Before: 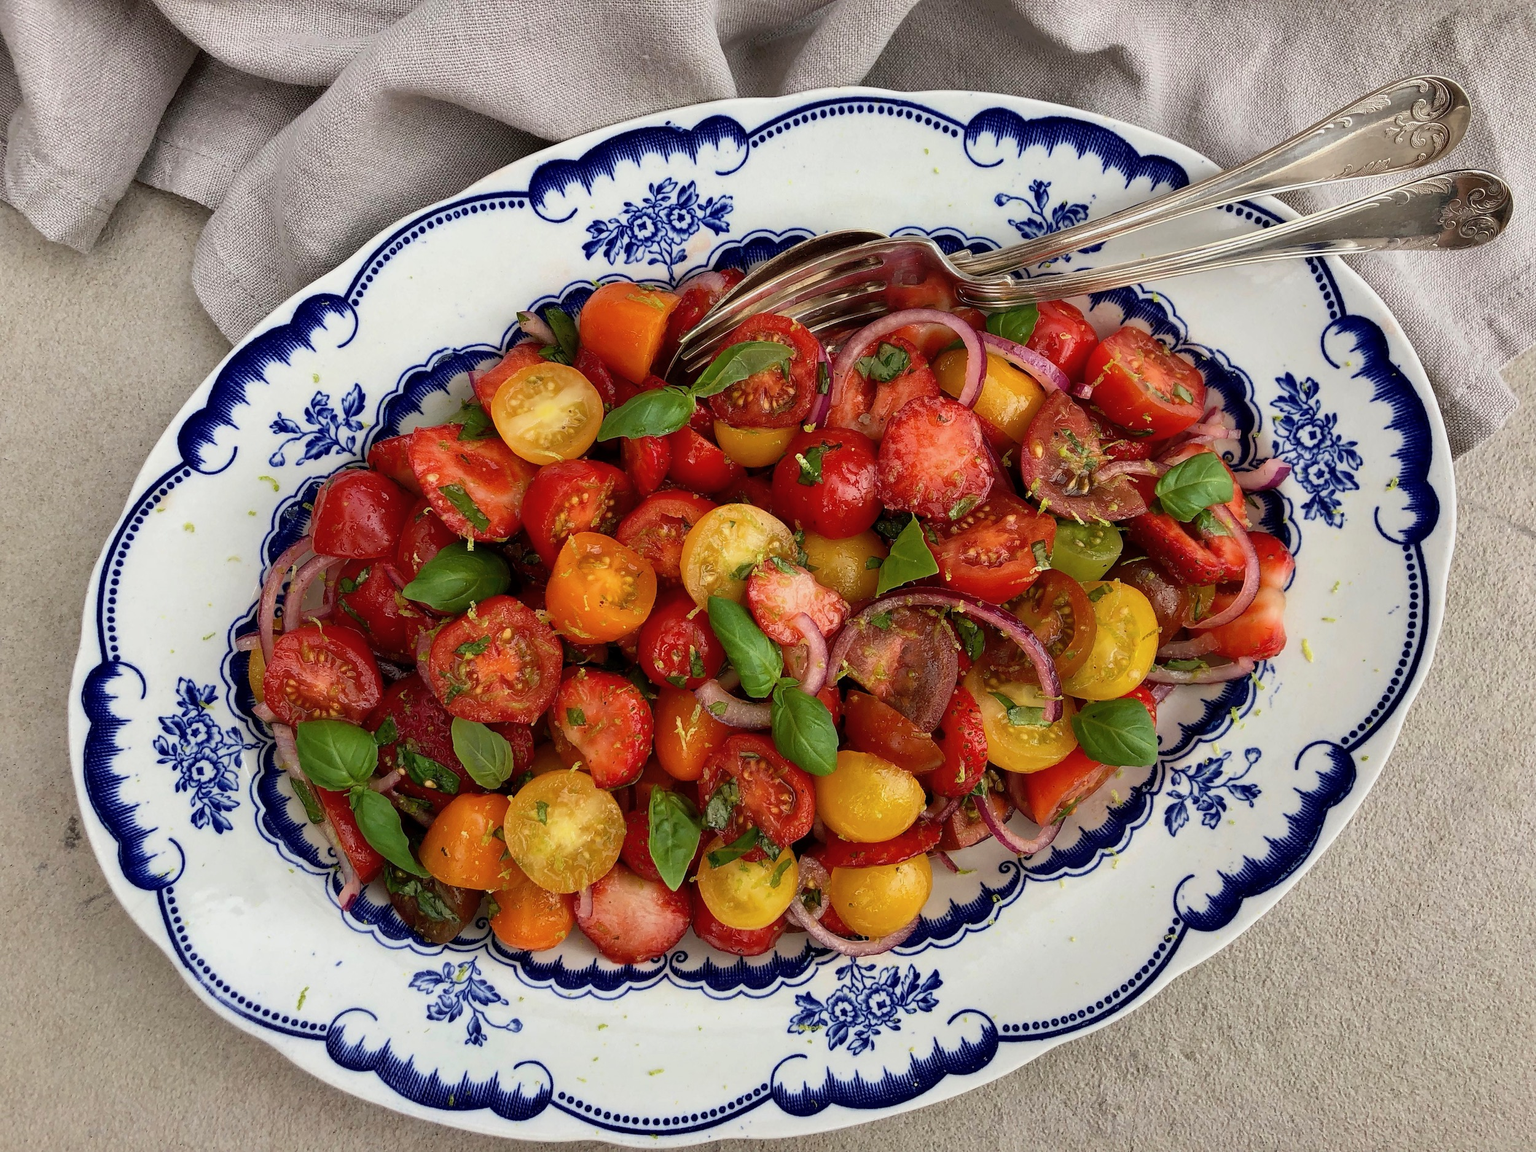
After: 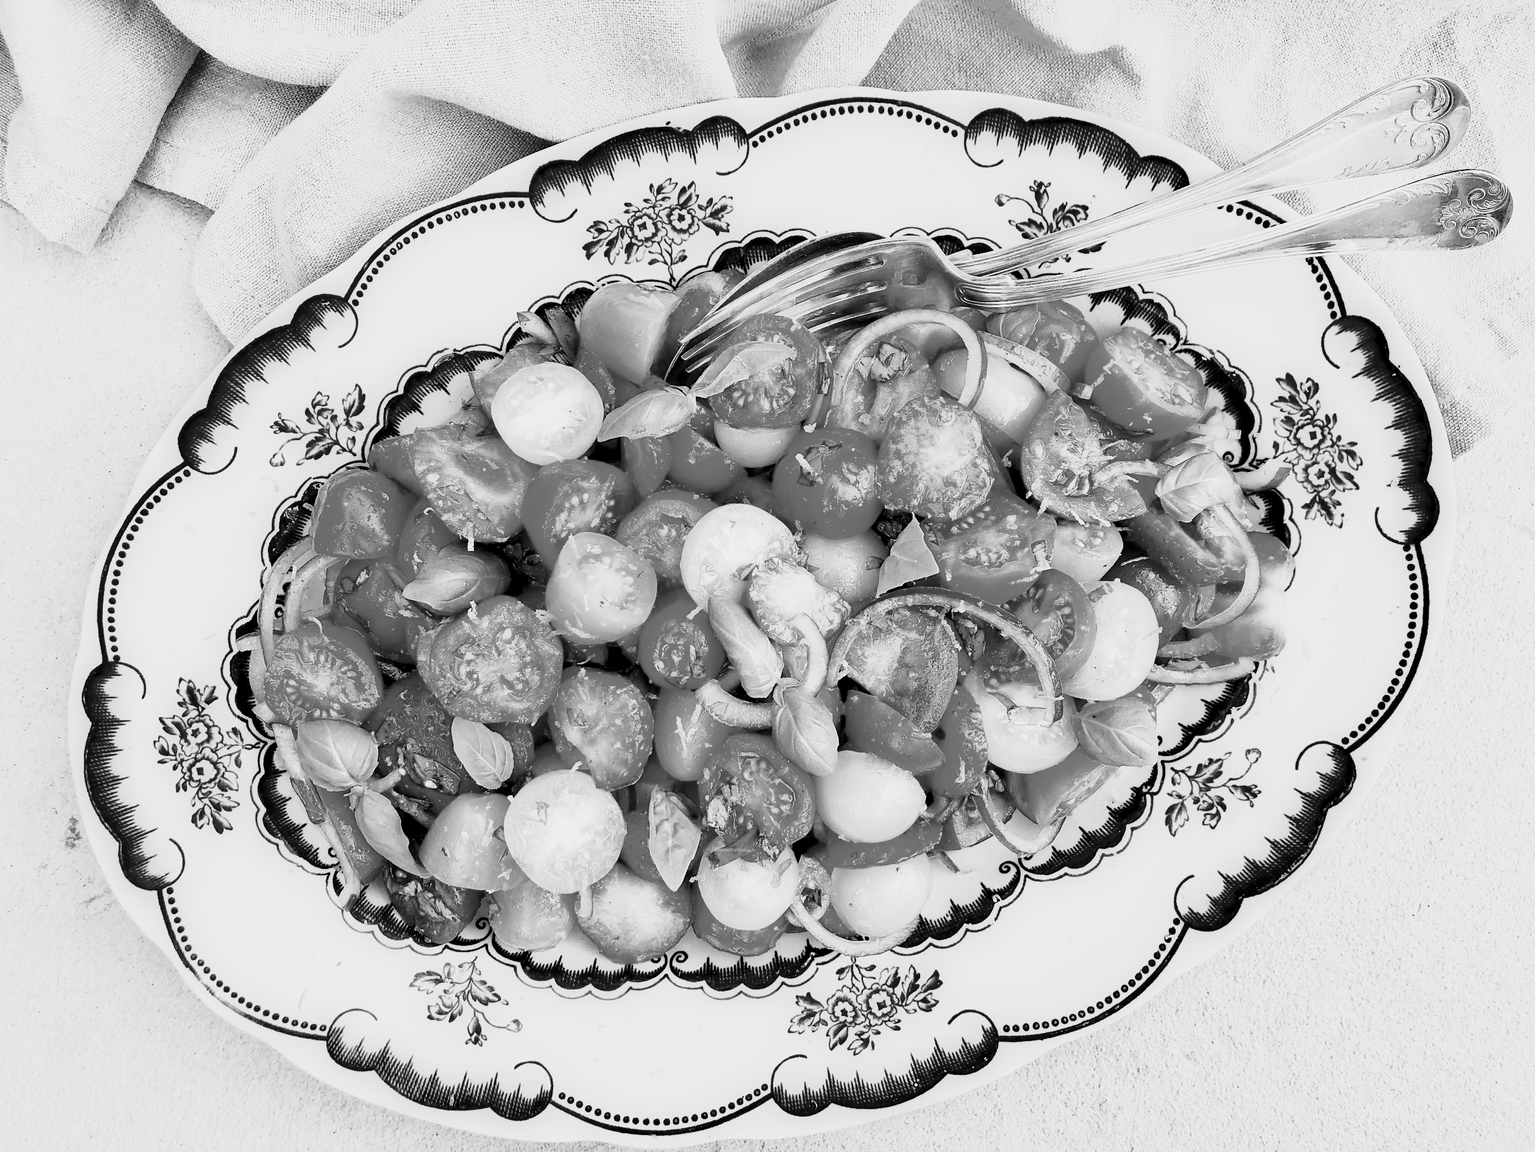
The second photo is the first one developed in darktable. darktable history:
monochrome: a -92.57, b 58.91
base curve: curves: ch0 [(0, 0) (0.495, 0.917) (1, 1)]
